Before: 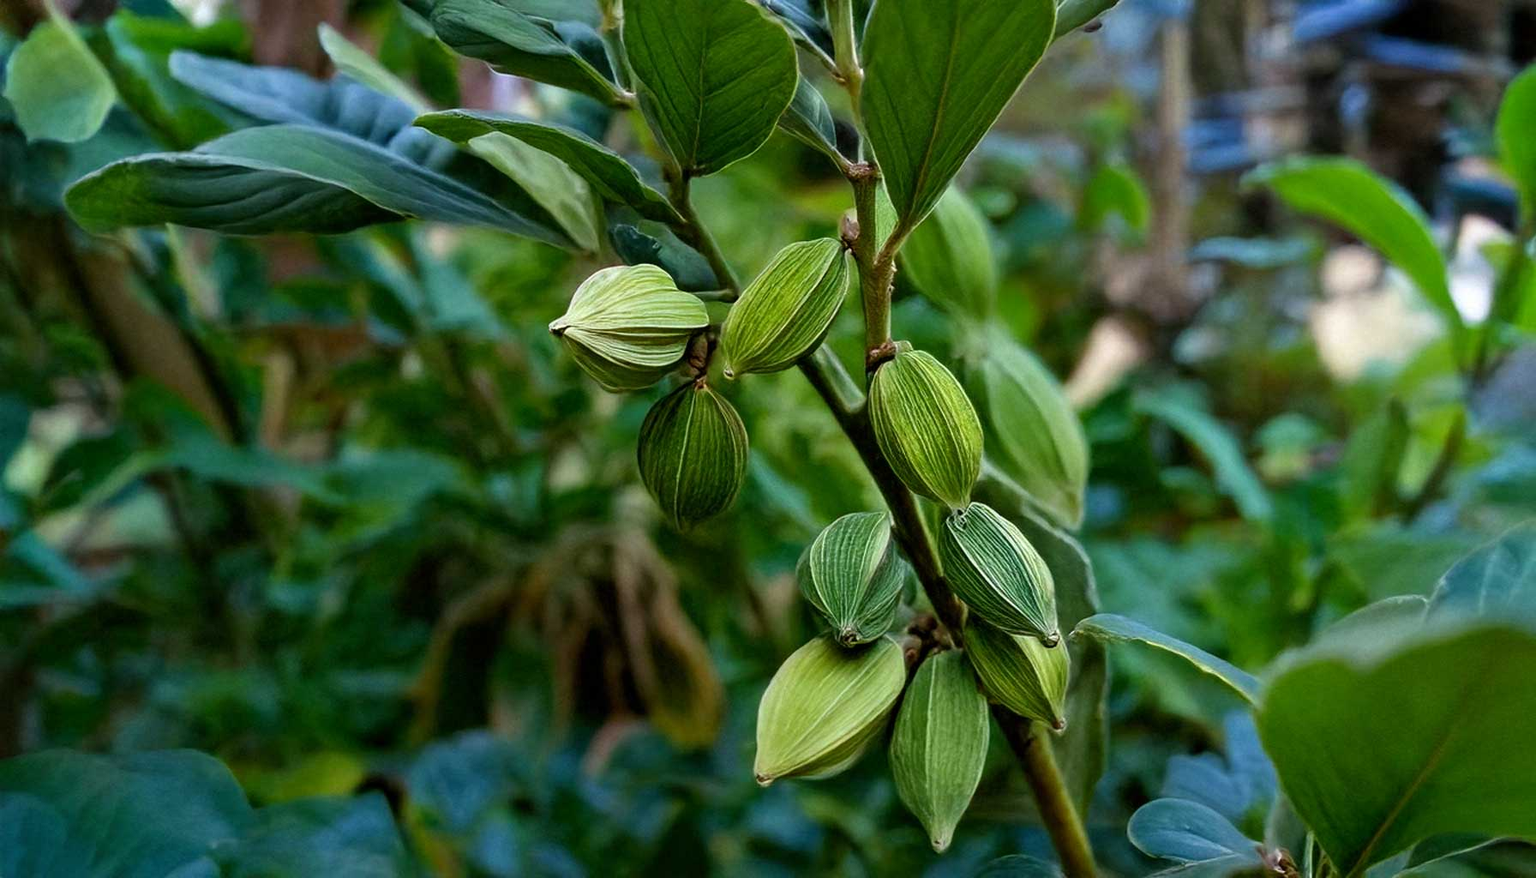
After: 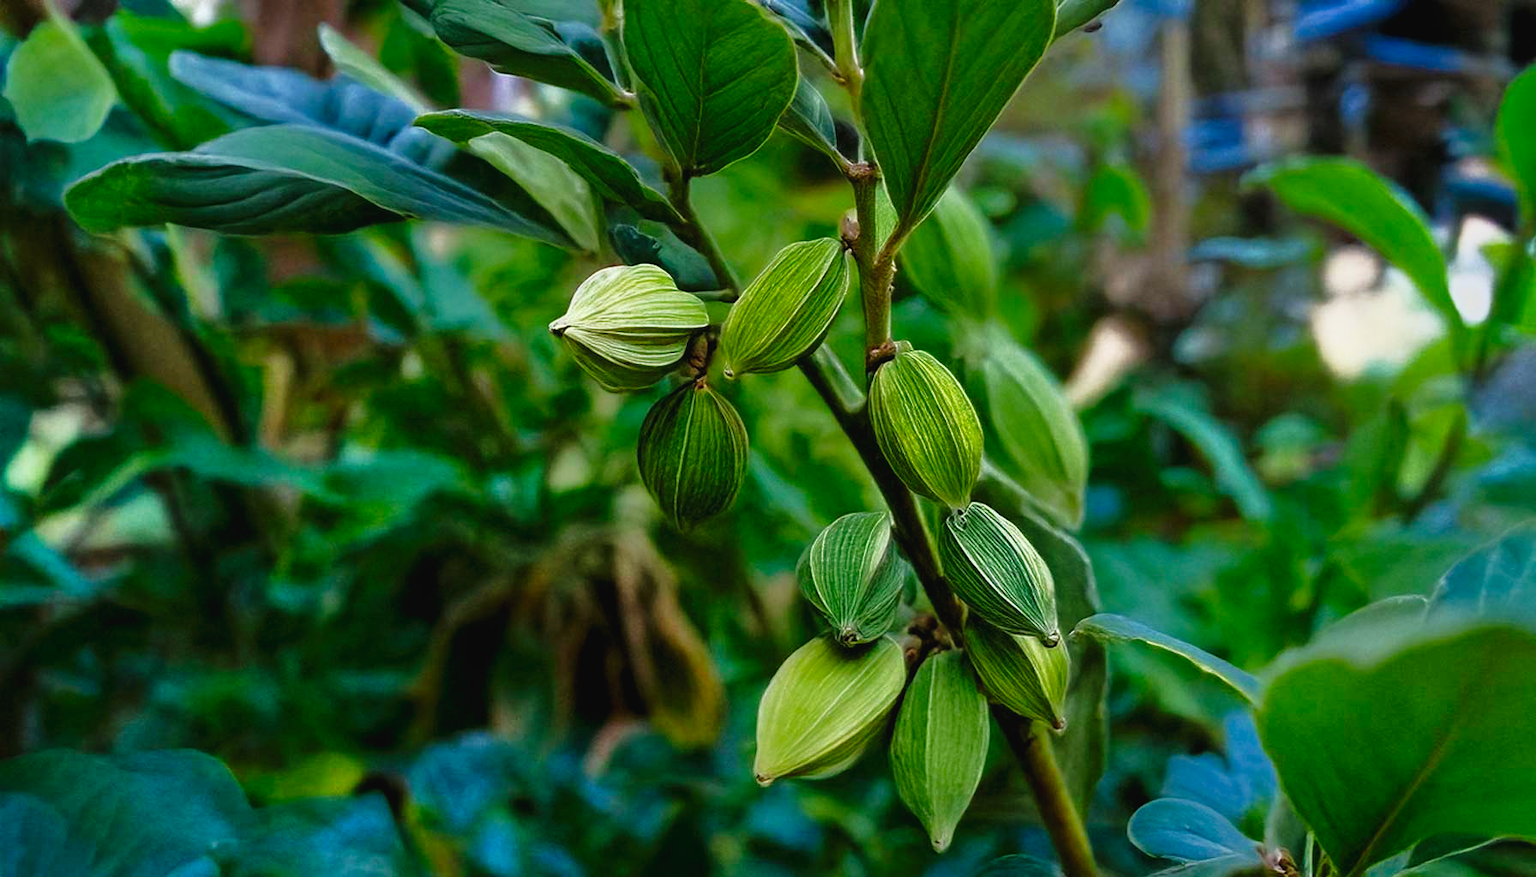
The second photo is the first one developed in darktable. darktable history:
contrast equalizer: octaves 7, y [[0.6 ×6], [0.55 ×6], [0 ×6], [0 ×6], [0 ×6]], mix -0.3
tone equalizer: -7 EV -0.63 EV, -6 EV 1 EV, -5 EV -0.45 EV, -4 EV 0.43 EV, -3 EV 0.41 EV, -2 EV 0.15 EV, -1 EV -0.15 EV, +0 EV -0.39 EV, smoothing diameter 25%, edges refinement/feathering 10, preserve details guided filter
tone curve: curves: ch0 [(0, 0) (0.003, 0.025) (0.011, 0.025) (0.025, 0.025) (0.044, 0.026) (0.069, 0.033) (0.1, 0.053) (0.136, 0.078) (0.177, 0.108) (0.224, 0.153) (0.277, 0.213) (0.335, 0.286) (0.399, 0.372) (0.468, 0.467) (0.543, 0.565) (0.623, 0.675) (0.709, 0.775) (0.801, 0.863) (0.898, 0.936) (1, 1)], preserve colors none
